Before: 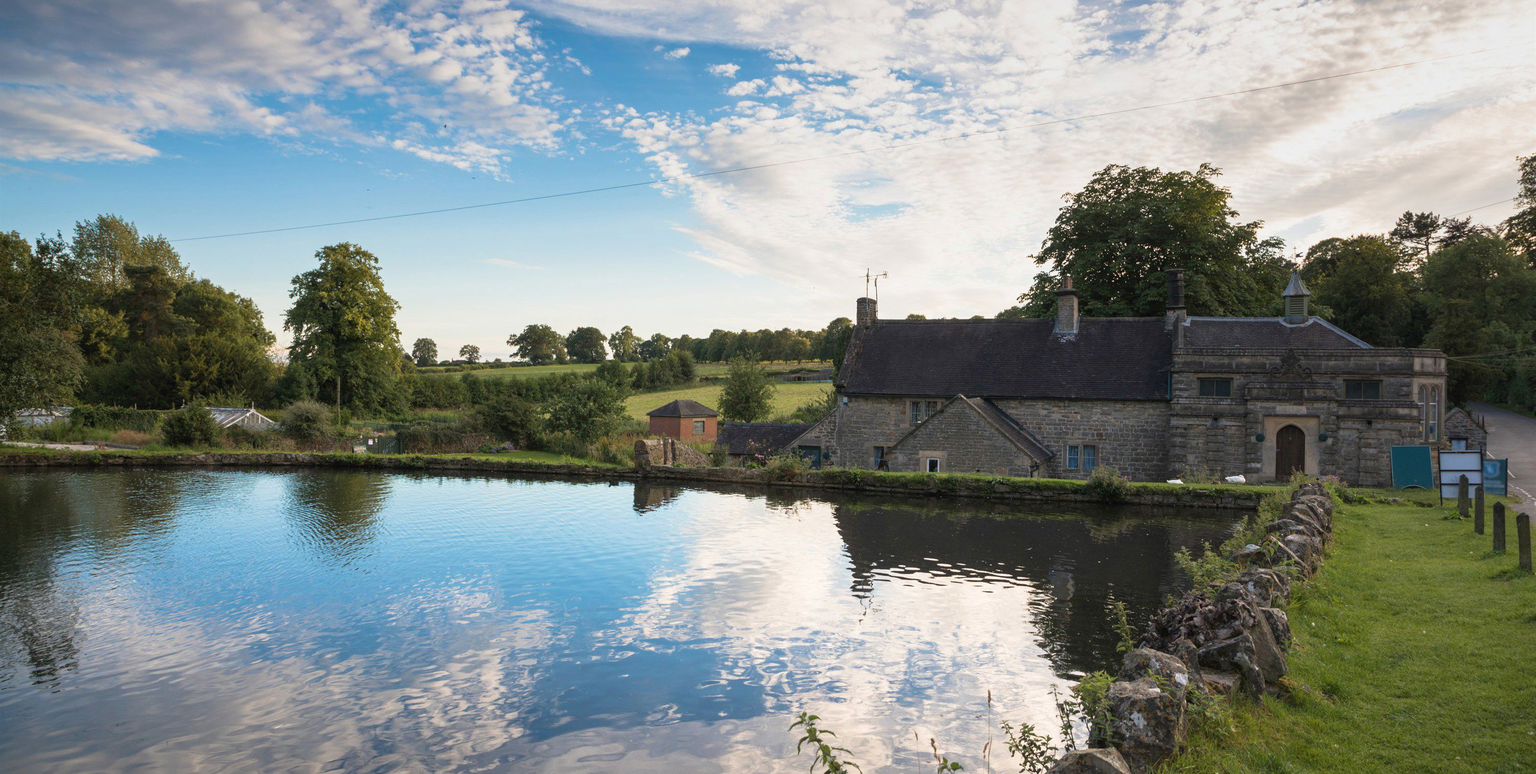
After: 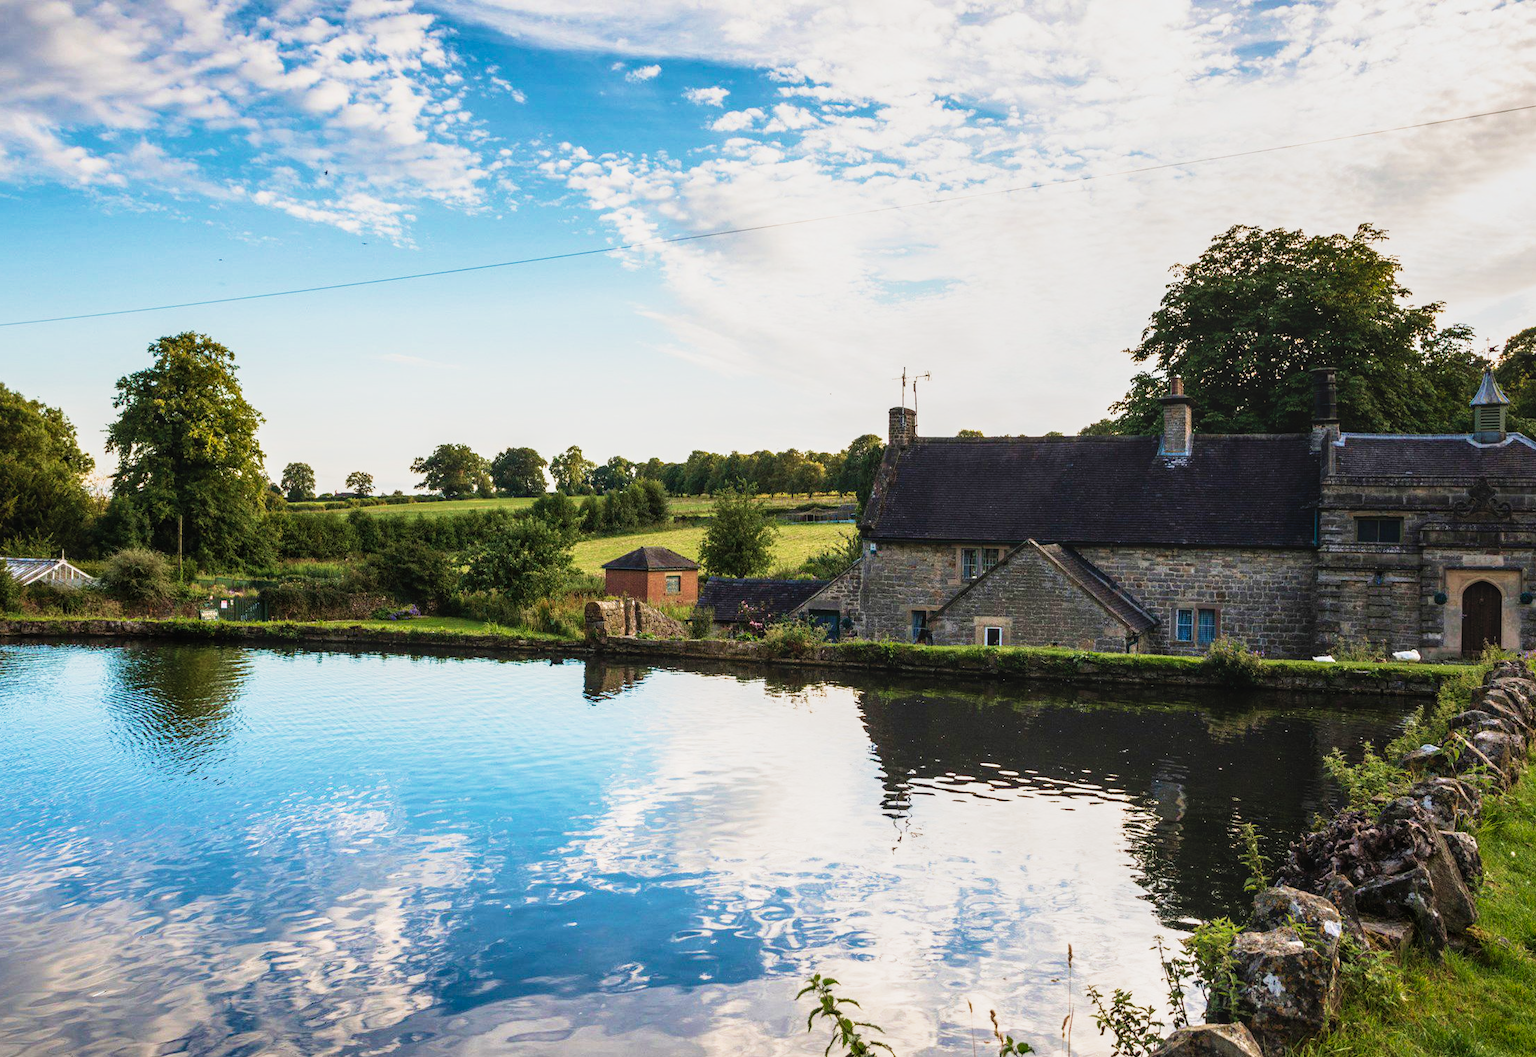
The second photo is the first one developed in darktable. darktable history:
local contrast: detail 130%
crop: left 13.497%, right 13.363%
velvia: strength 28.52%
tone curve: curves: ch0 [(0, 0.031) (0.139, 0.084) (0.311, 0.278) (0.495, 0.544) (0.718, 0.816) (0.841, 0.909) (1, 0.967)]; ch1 [(0, 0) (0.272, 0.249) (0.388, 0.385) (0.479, 0.456) (0.495, 0.497) (0.538, 0.55) (0.578, 0.595) (0.707, 0.778) (1, 1)]; ch2 [(0, 0) (0.125, 0.089) (0.353, 0.329) (0.443, 0.408) (0.502, 0.495) (0.56, 0.553) (0.608, 0.631) (1, 1)], preserve colors none
